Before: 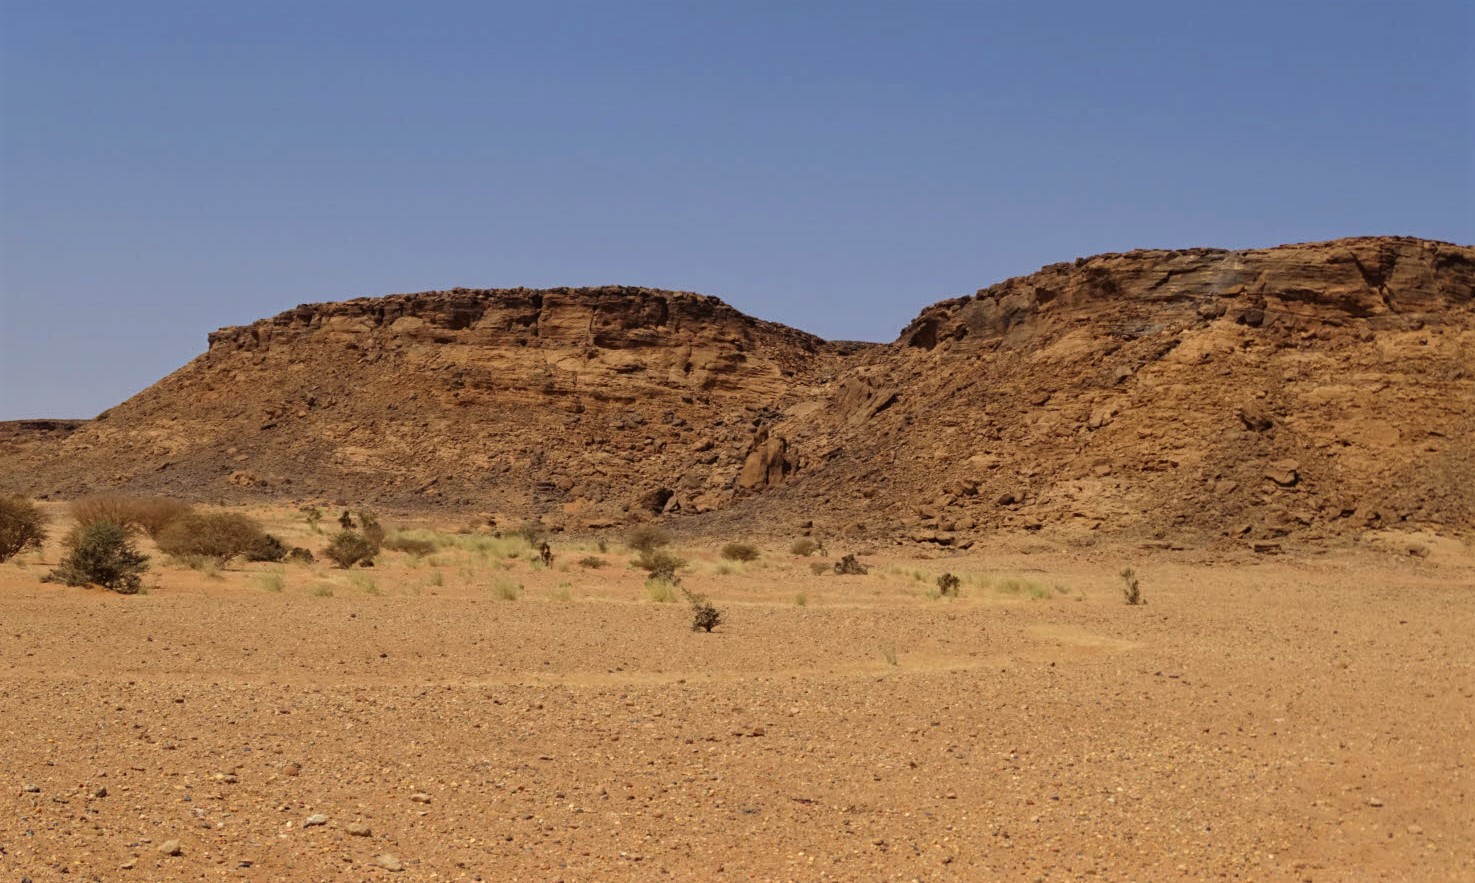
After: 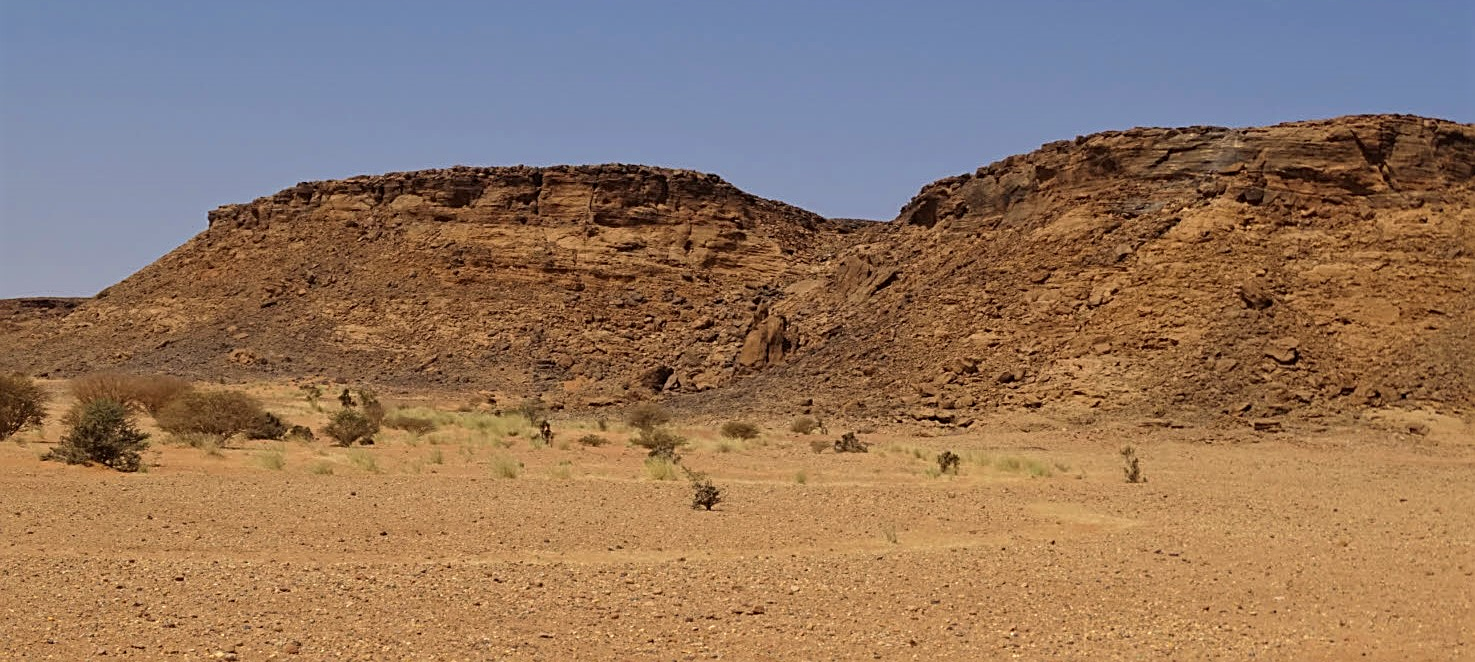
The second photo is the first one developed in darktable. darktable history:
crop: top 13.819%, bottom 11.169%
sharpen: on, module defaults
